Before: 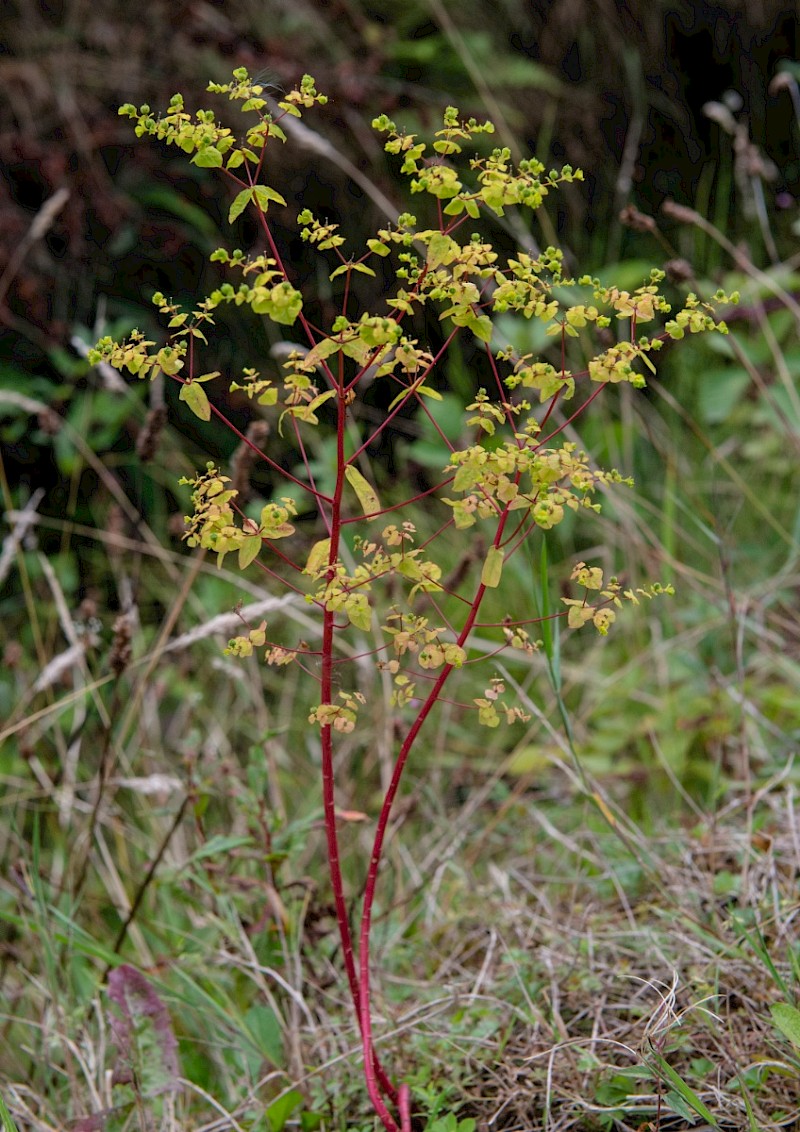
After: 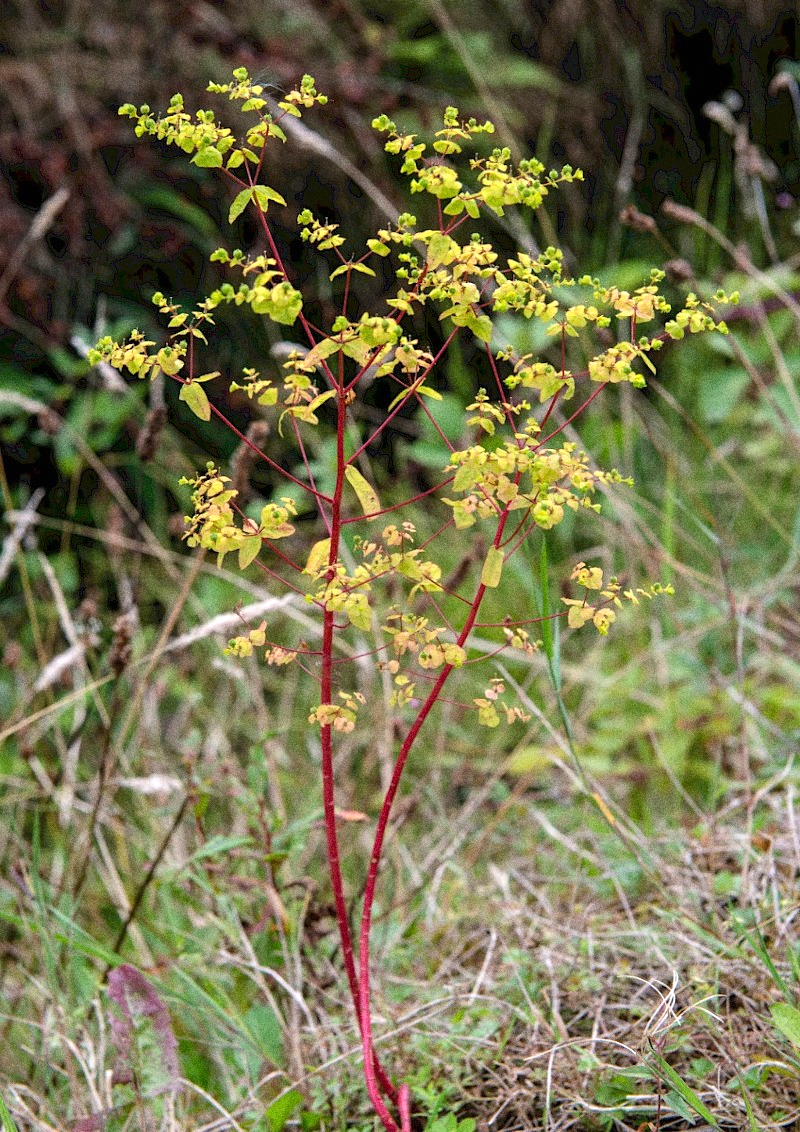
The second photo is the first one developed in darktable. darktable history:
grain: coarseness 0.09 ISO, strength 40%
exposure: black level correction 0, exposure 0.7 EV, compensate exposure bias true, compensate highlight preservation false
